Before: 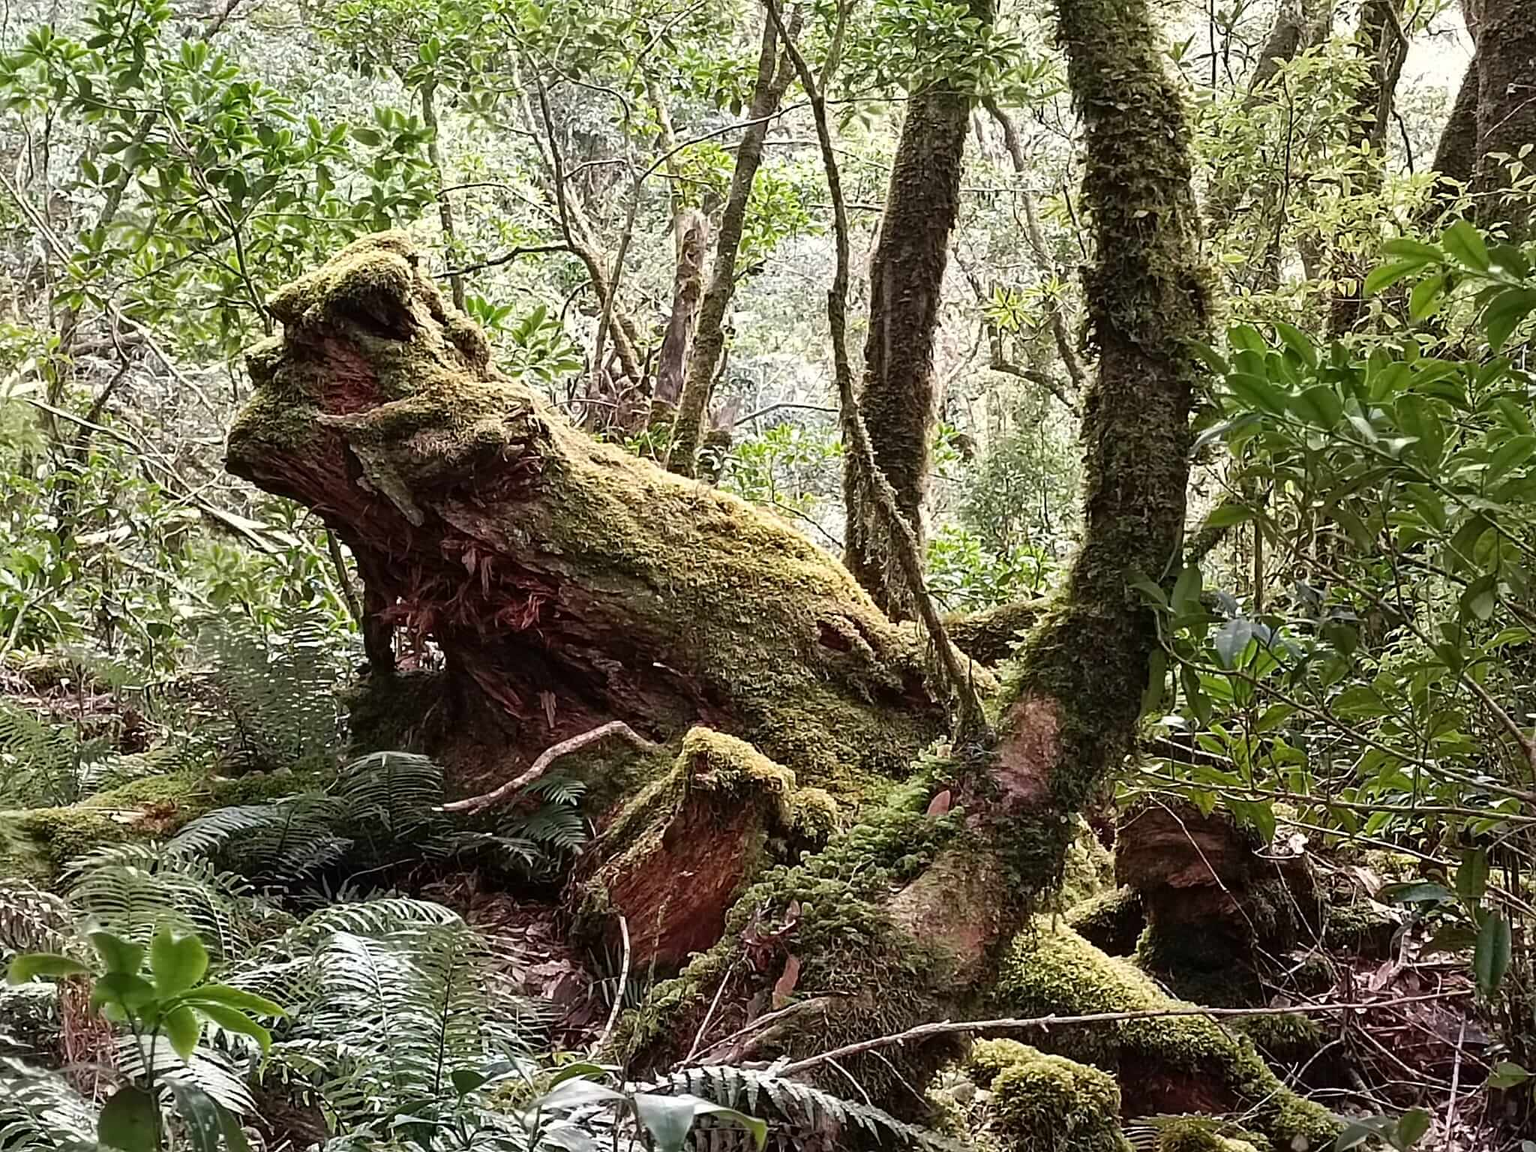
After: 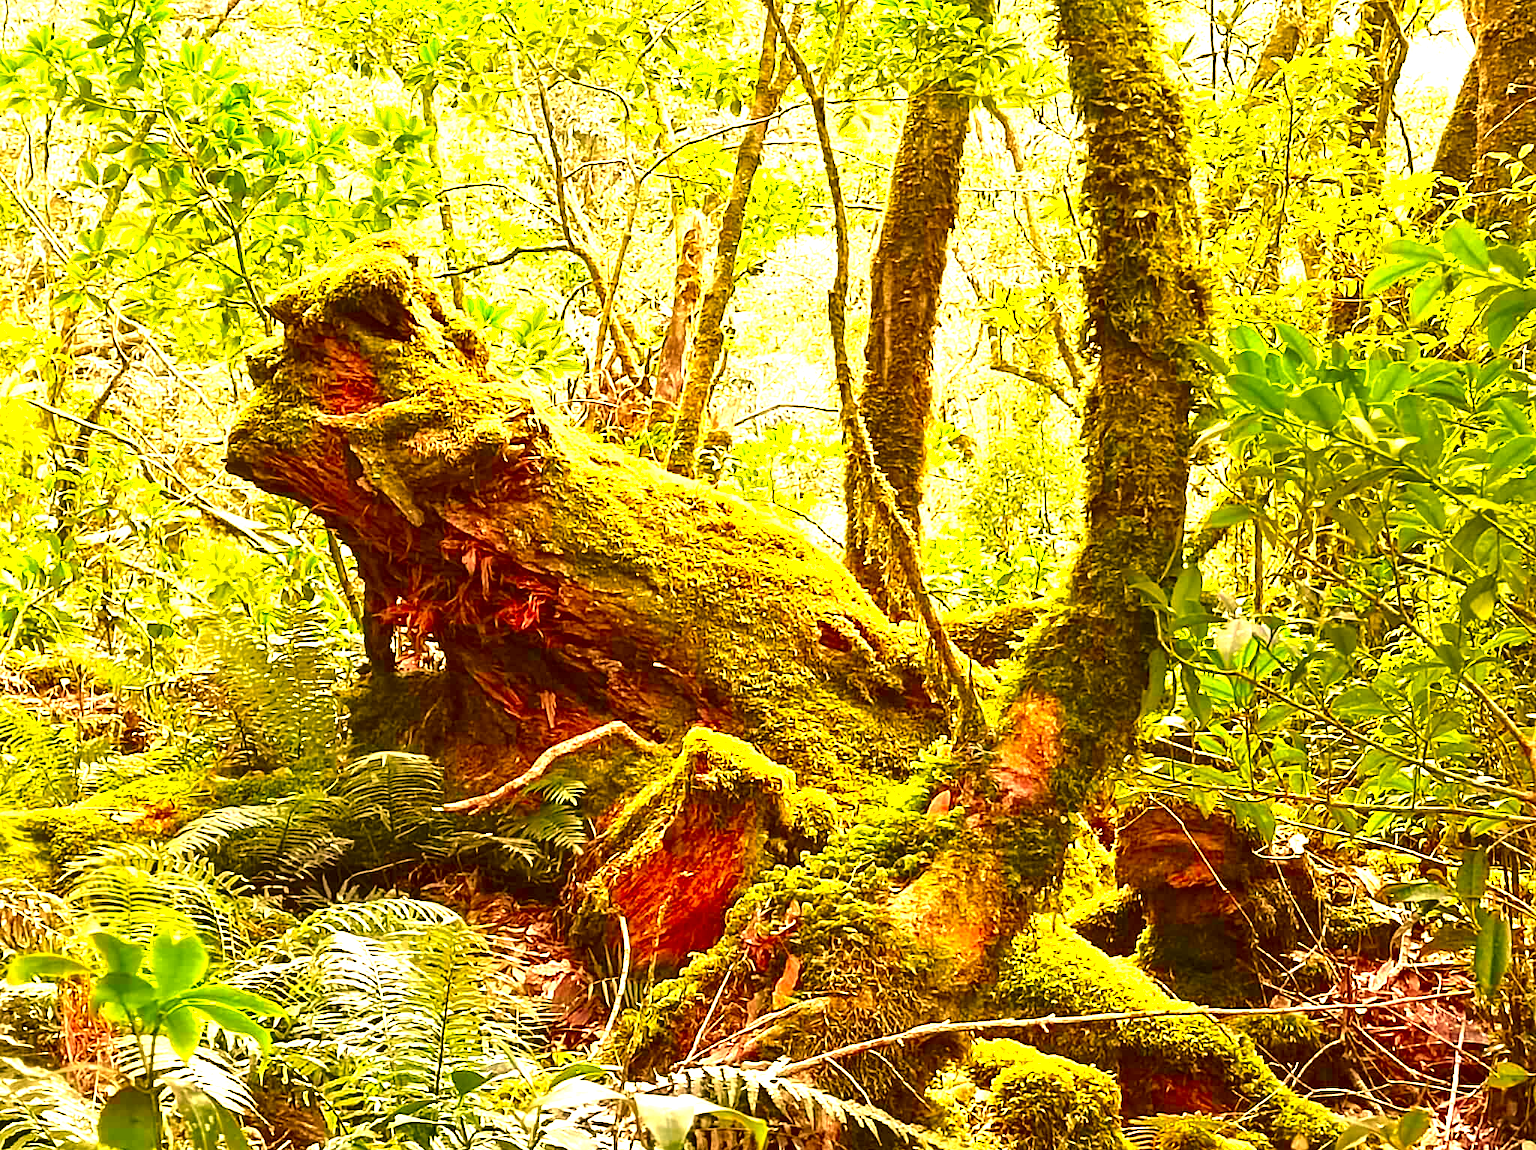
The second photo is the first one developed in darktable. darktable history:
exposure: black level correction 0, exposure 1.975 EV, compensate exposure bias true, compensate highlight preservation false
color correction: highlights a* 10.44, highlights b* 30.04, shadows a* 2.73, shadows b* 17.51, saturation 1.72
crop: bottom 0.071%
